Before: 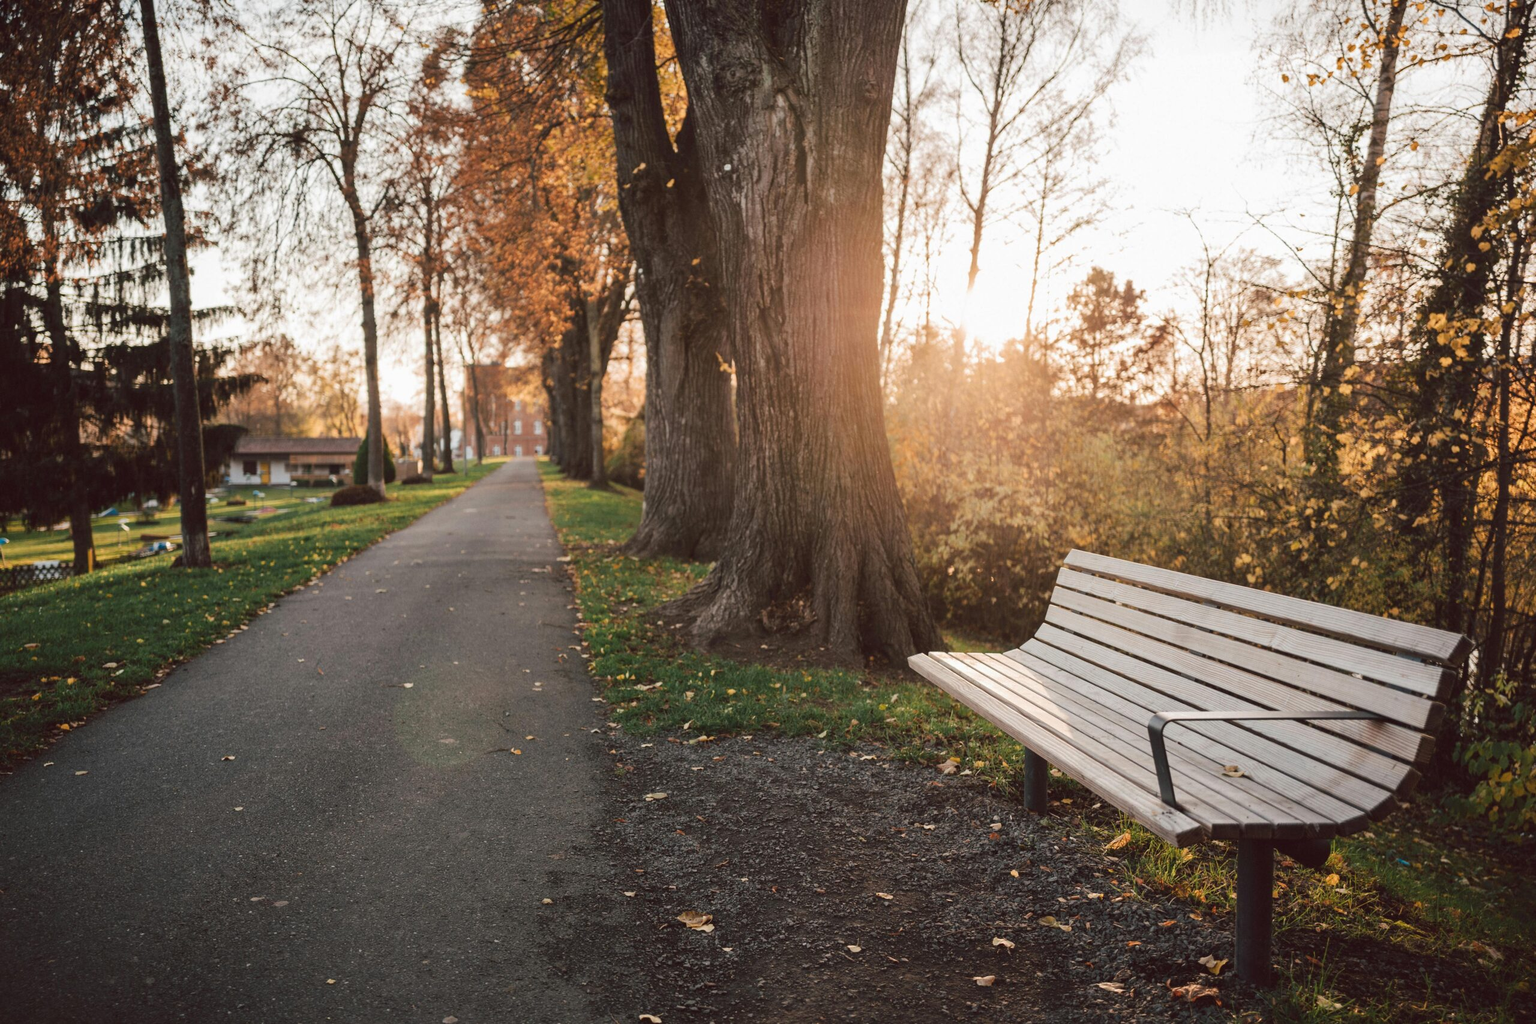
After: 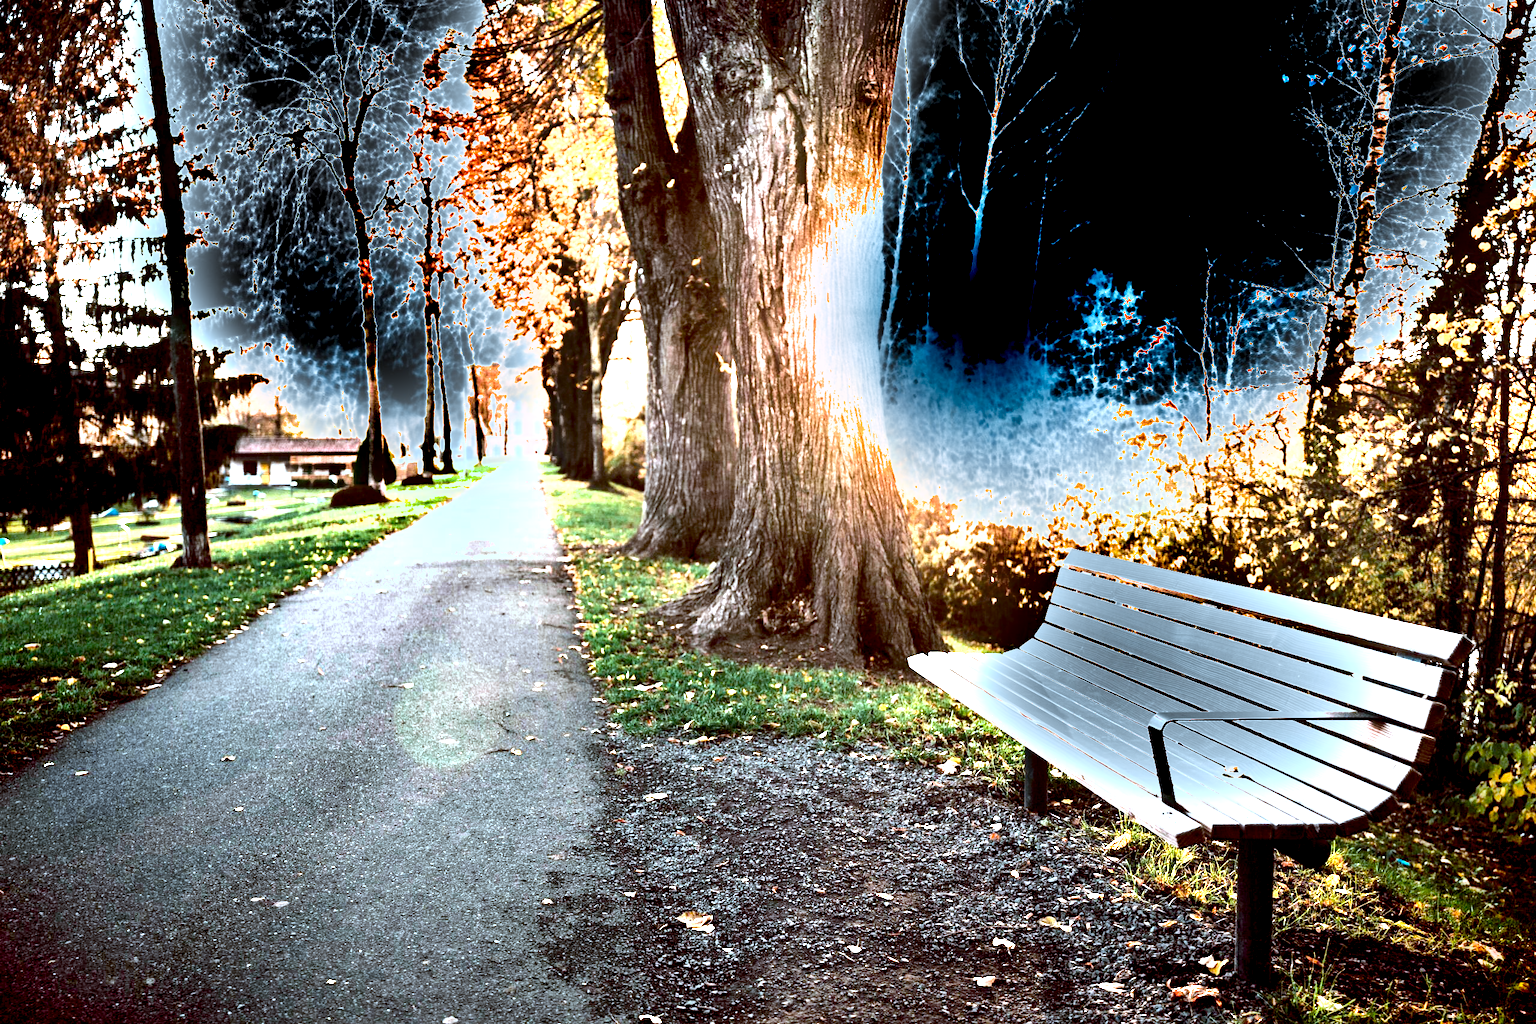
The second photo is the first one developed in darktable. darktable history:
exposure: black level correction 0.016, exposure 1.774 EV, compensate highlight preservation false
color correction: highlights a* -9.73, highlights b* -21.22
white balance: emerald 1
tone equalizer: -8 EV -1.08 EV, -7 EV -1.01 EV, -6 EV -0.867 EV, -5 EV -0.578 EV, -3 EV 0.578 EV, -2 EV 0.867 EV, -1 EV 1.01 EV, +0 EV 1.08 EV, edges refinement/feathering 500, mask exposure compensation -1.57 EV, preserve details no
shadows and highlights: soften with gaussian
